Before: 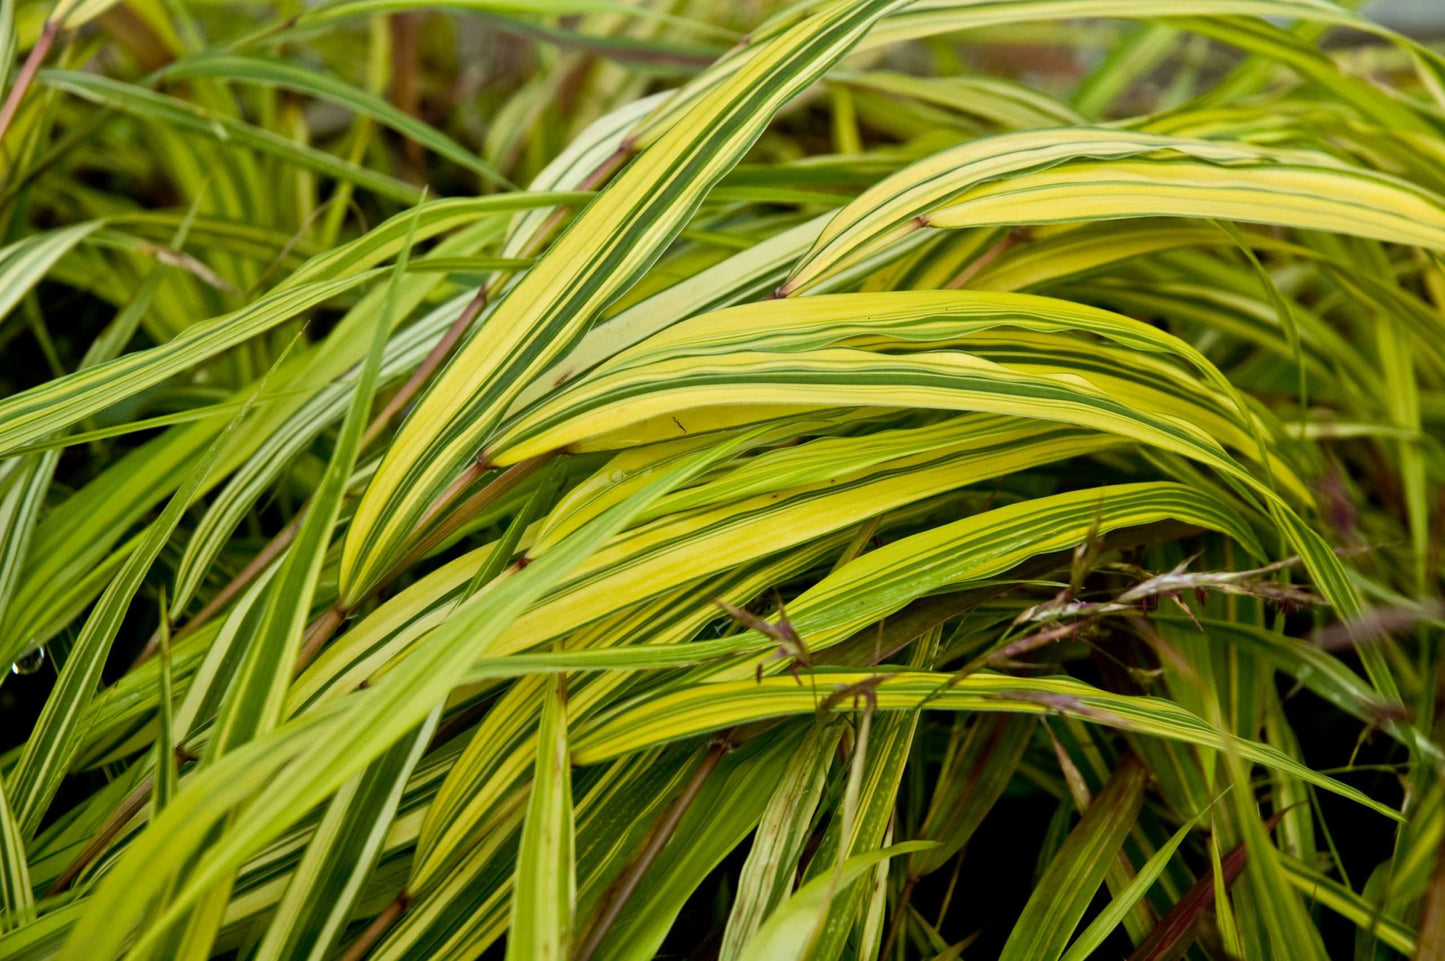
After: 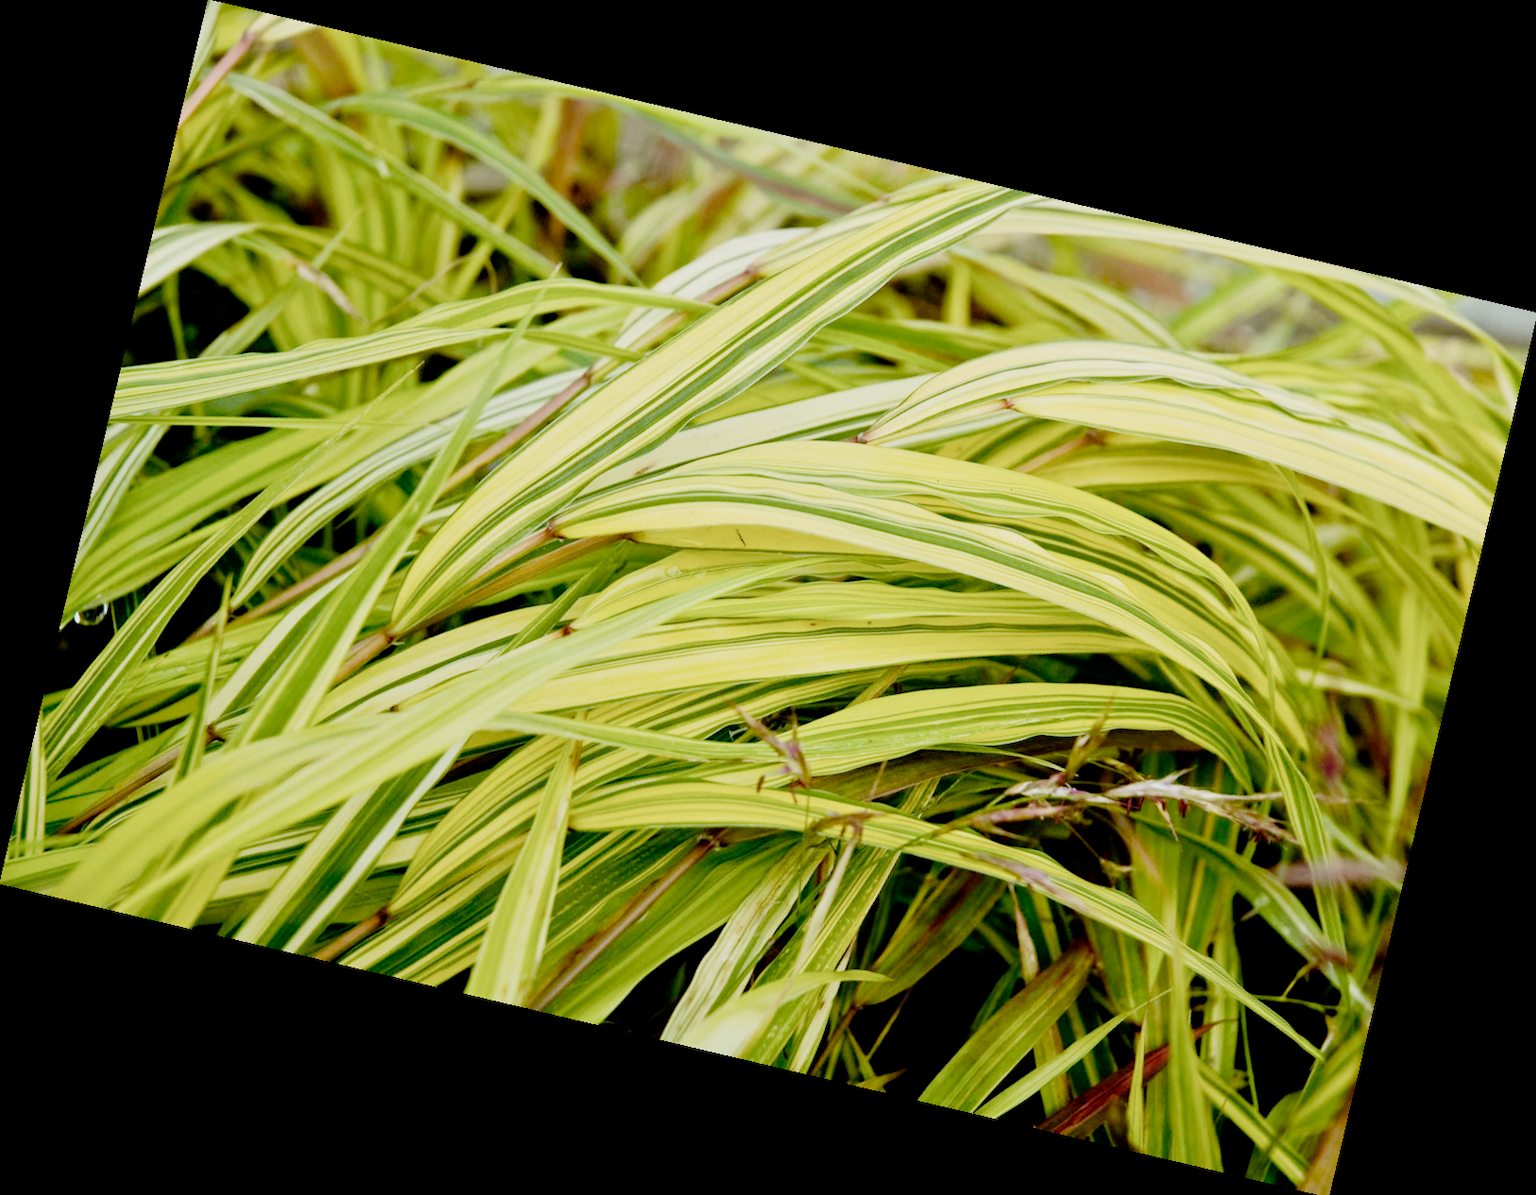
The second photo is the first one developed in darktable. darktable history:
filmic rgb: middle gray luminance 18%, black relative exposure -7.5 EV, white relative exposure 8.5 EV, threshold 6 EV, target black luminance 0%, hardness 2.23, latitude 18.37%, contrast 0.878, highlights saturation mix 5%, shadows ↔ highlights balance 10.15%, add noise in highlights 0, preserve chrominance no, color science v3 (2019), use custom middle-gray values true, iterations of high-quality reconstruction 0, contrast in highlights soft, enable highlight reconstruction true
rotate and perspective: rotation 13.27°, automatic cropping off
exposure: black level correction 0, exposure 1.45 EV, compensate exposure bias true, compensate highlight preservation false
